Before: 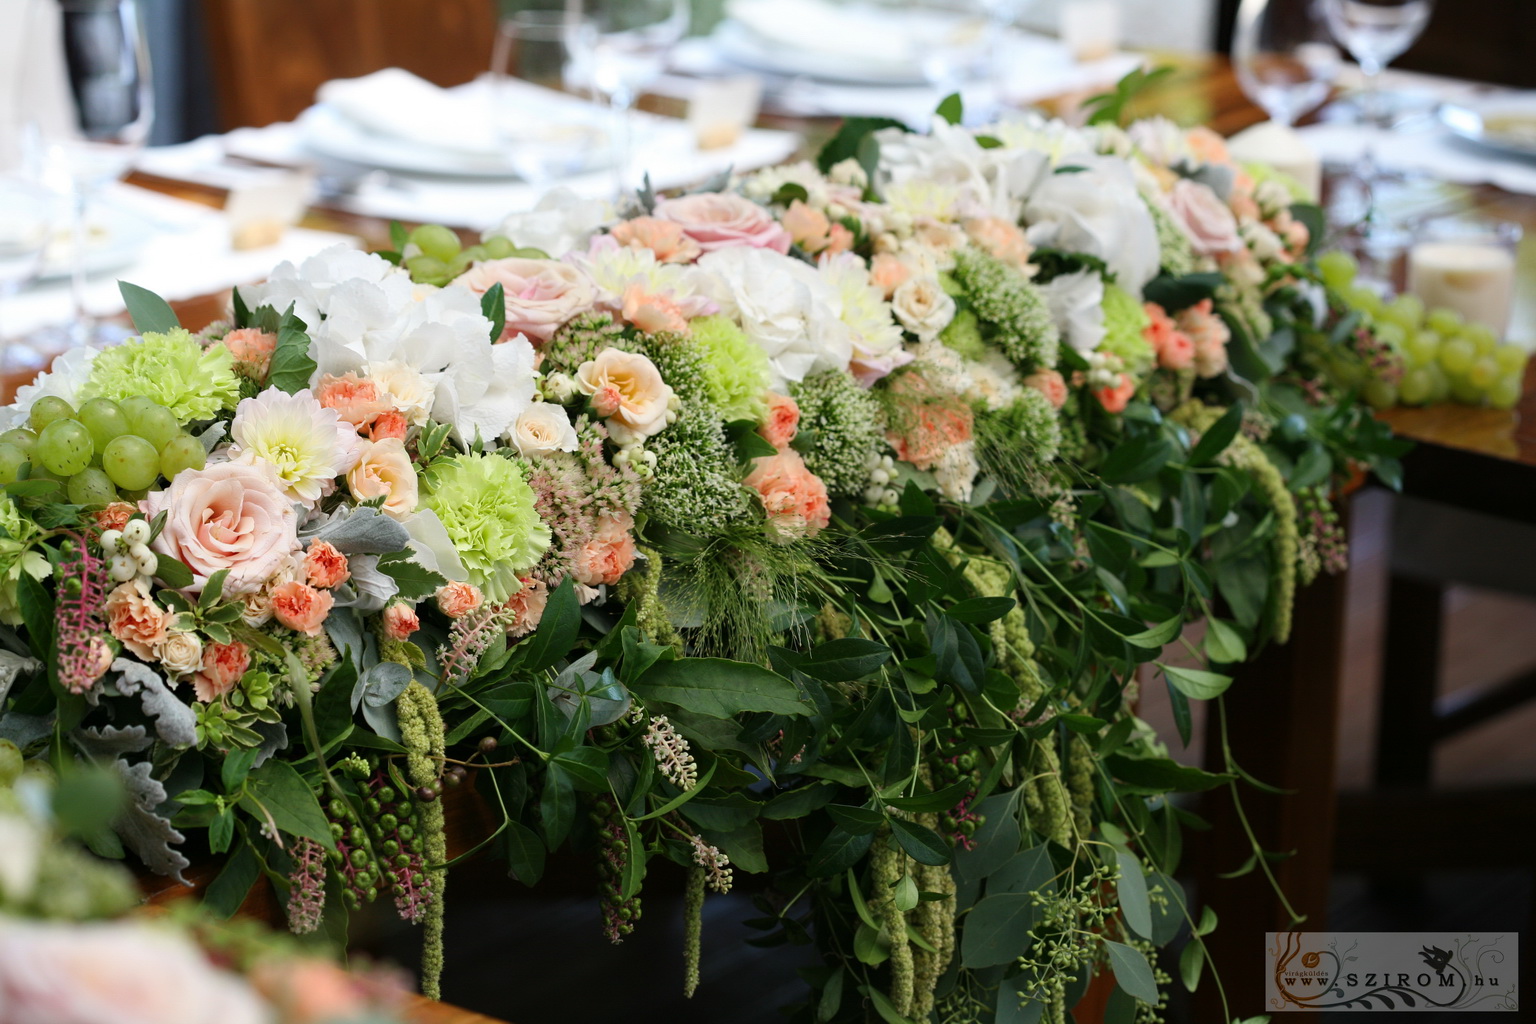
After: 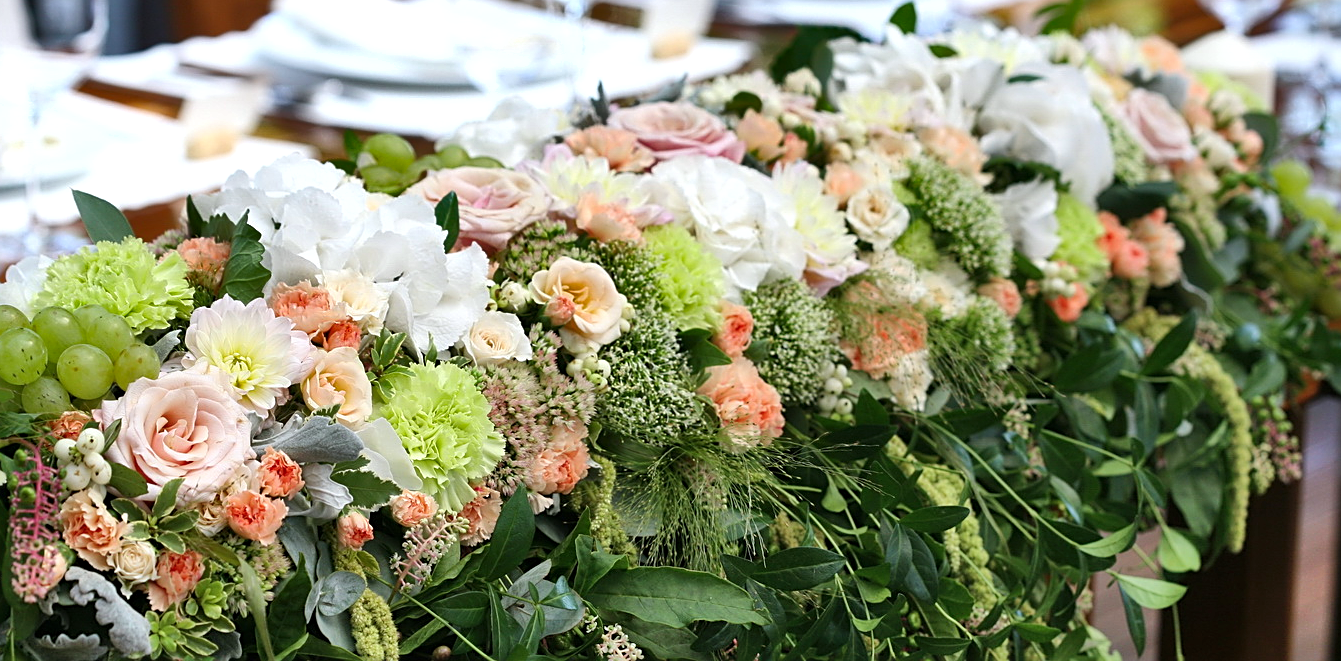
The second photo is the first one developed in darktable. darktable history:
sharpen: on, module defaults
crop: left 3.015%, top 8.969%, right 9.647%, bottom 26.457%
exposure: exposure 0.2 EV, compensate highlight preservation false
white balance: red 0.988, blue 1.017
shadows and highlights: shadows 60, soften with gaussian
